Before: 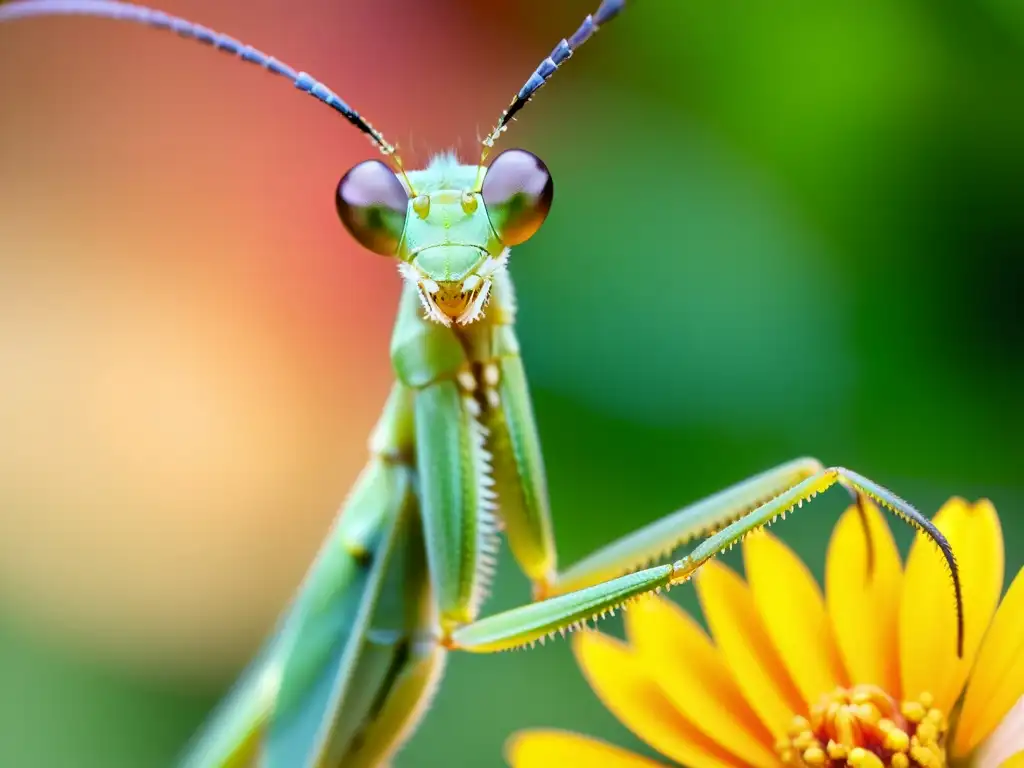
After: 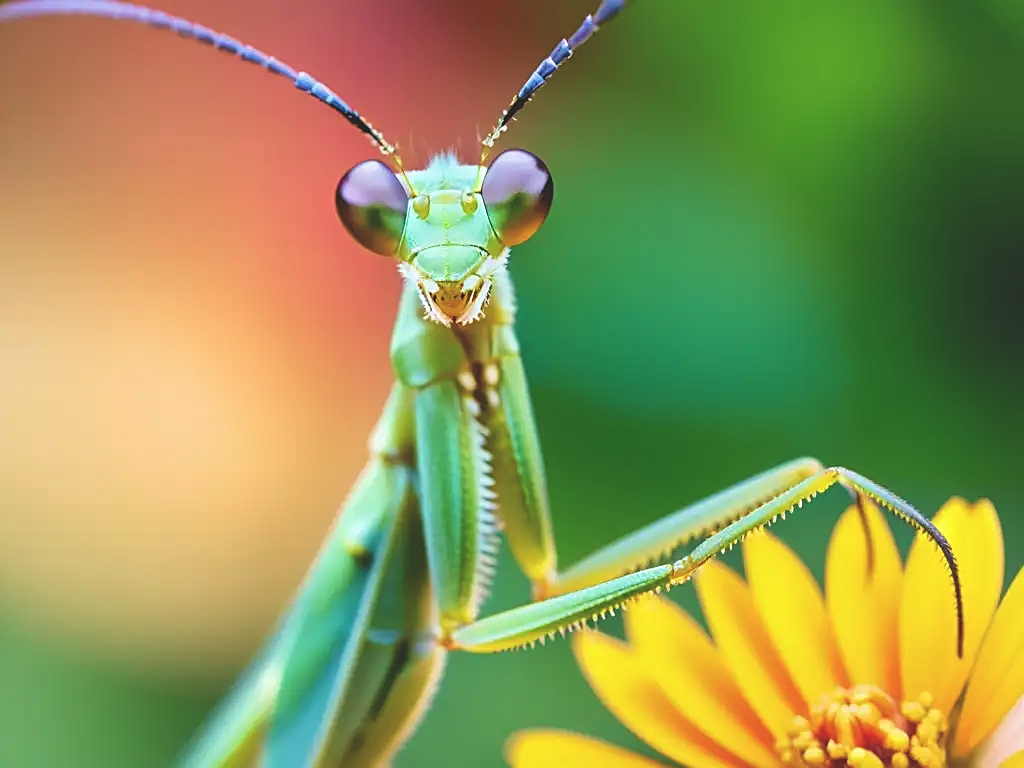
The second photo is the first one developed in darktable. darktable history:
sharpen: on, module defaults
velvia: on, module defaults
exposure: black level correction -0.022, exposure -0.03 EV, compensate exposure bias true, compensate highlight preservation false
